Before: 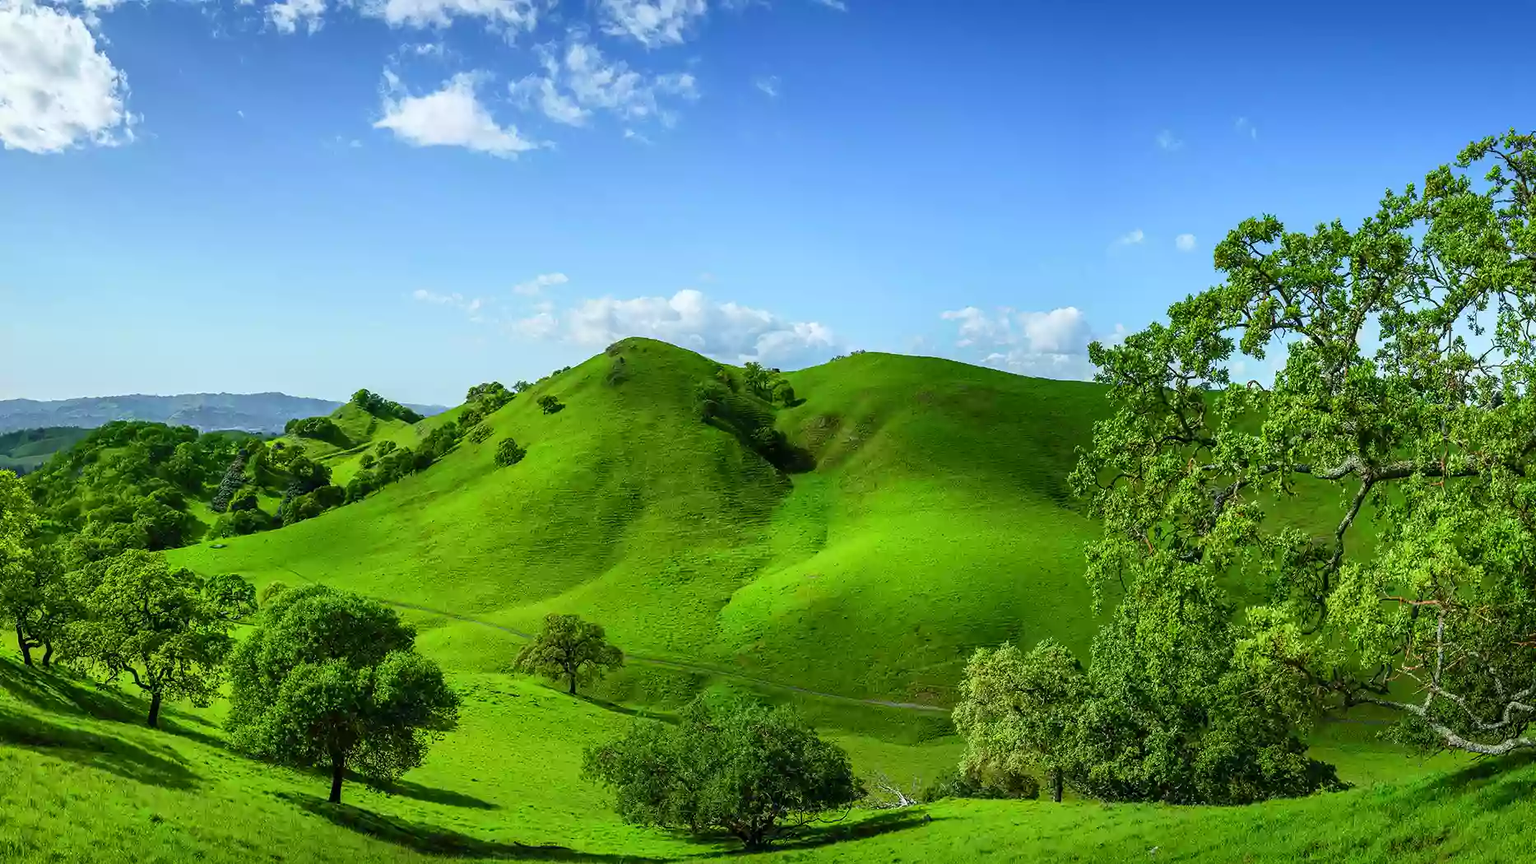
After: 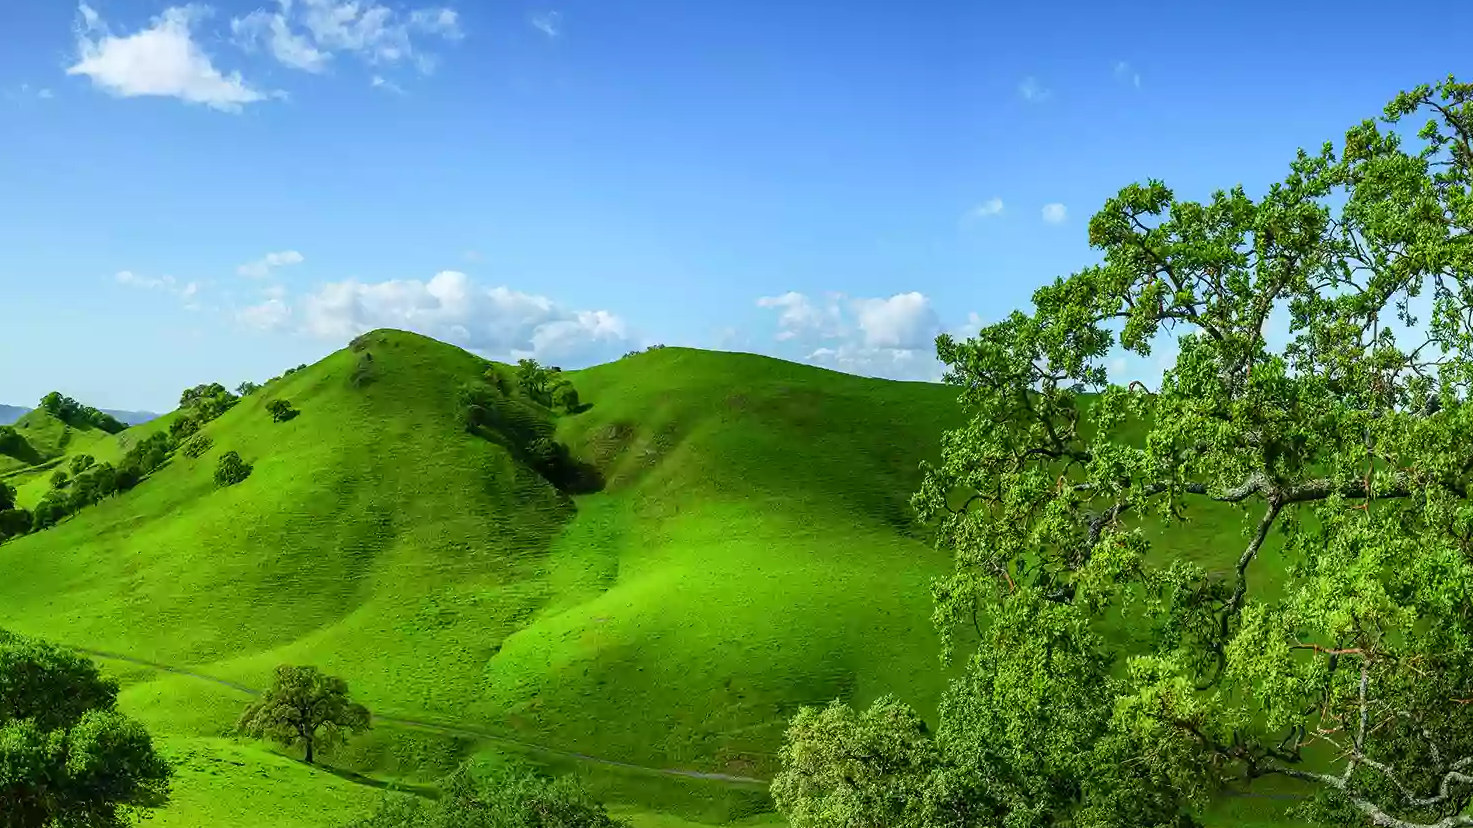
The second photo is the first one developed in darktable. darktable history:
crop and rotate: left 20.738%, top 7.767%, right 0.347%, bottom 13.362%
